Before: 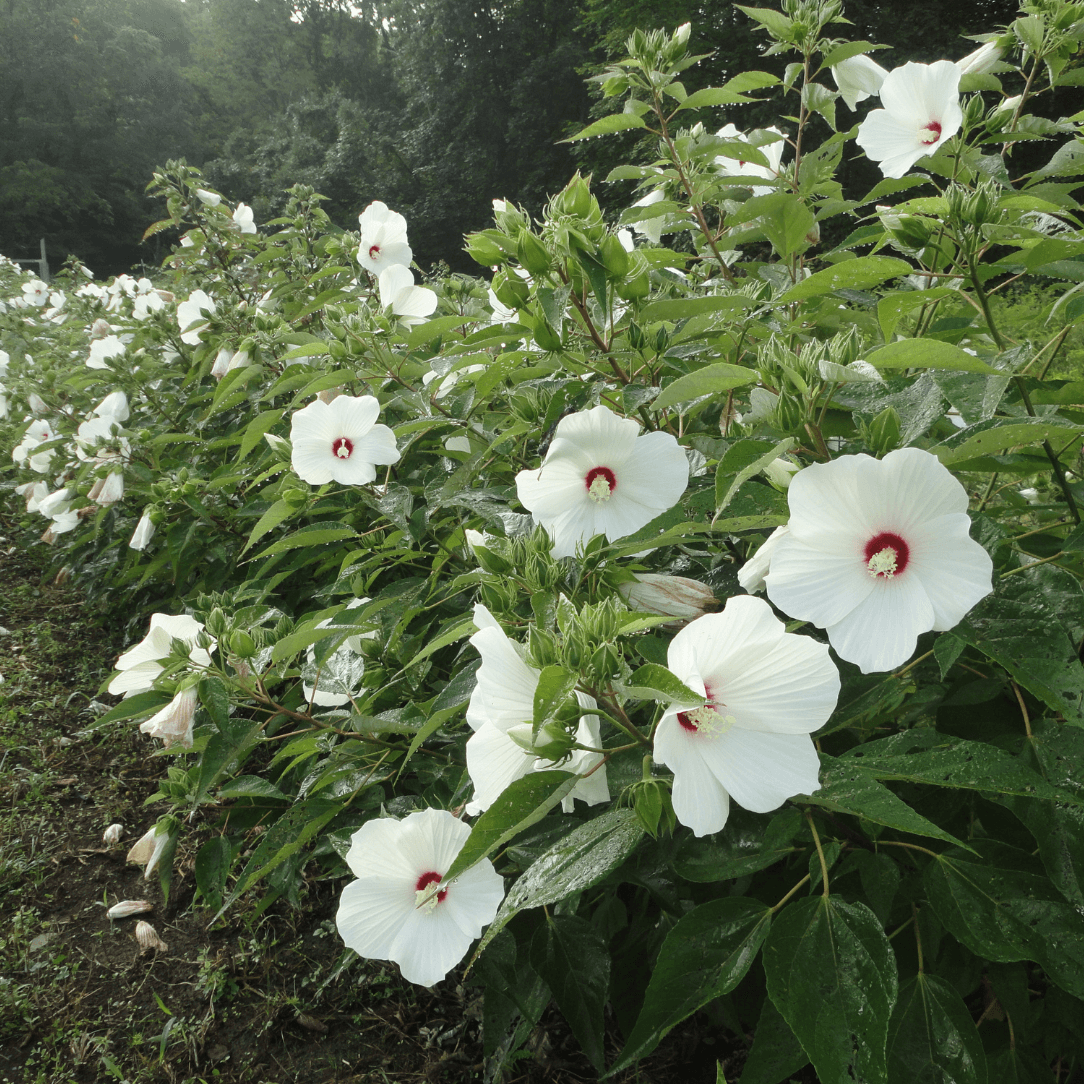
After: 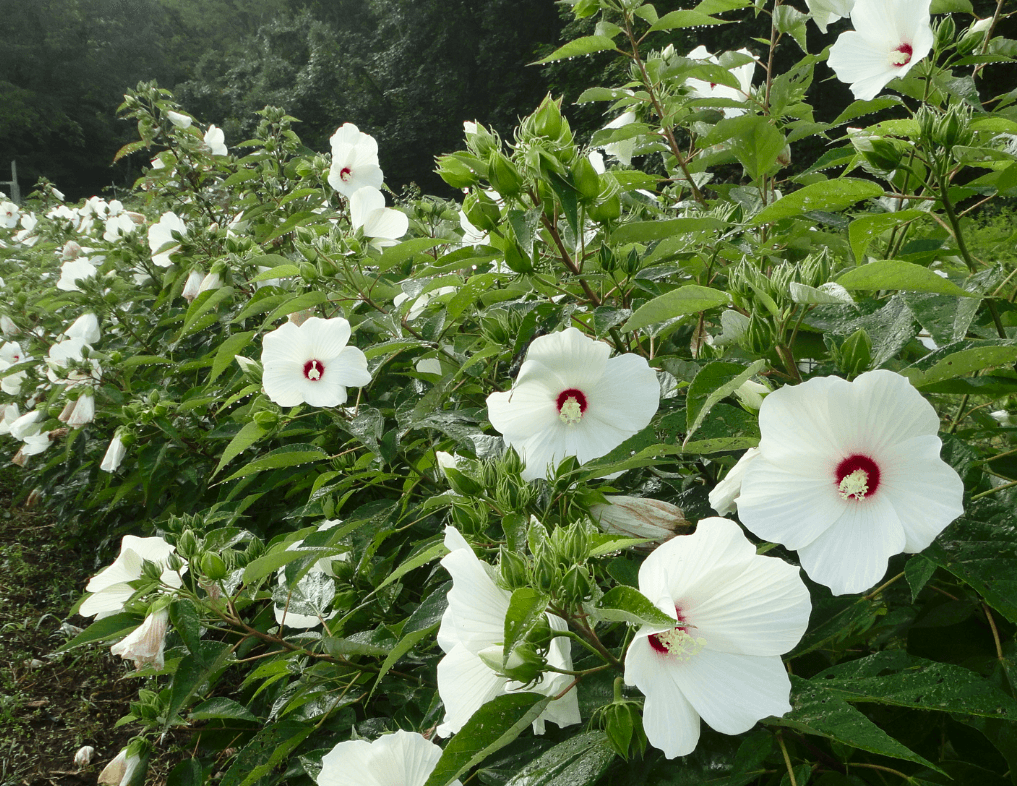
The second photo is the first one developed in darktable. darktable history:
crop: left 2.737%, top 7.287%, right 3.421%, bottom 20.179%
contrast brightness saturation: contrast 0.13, brightness -0.05, saturation 0.16
